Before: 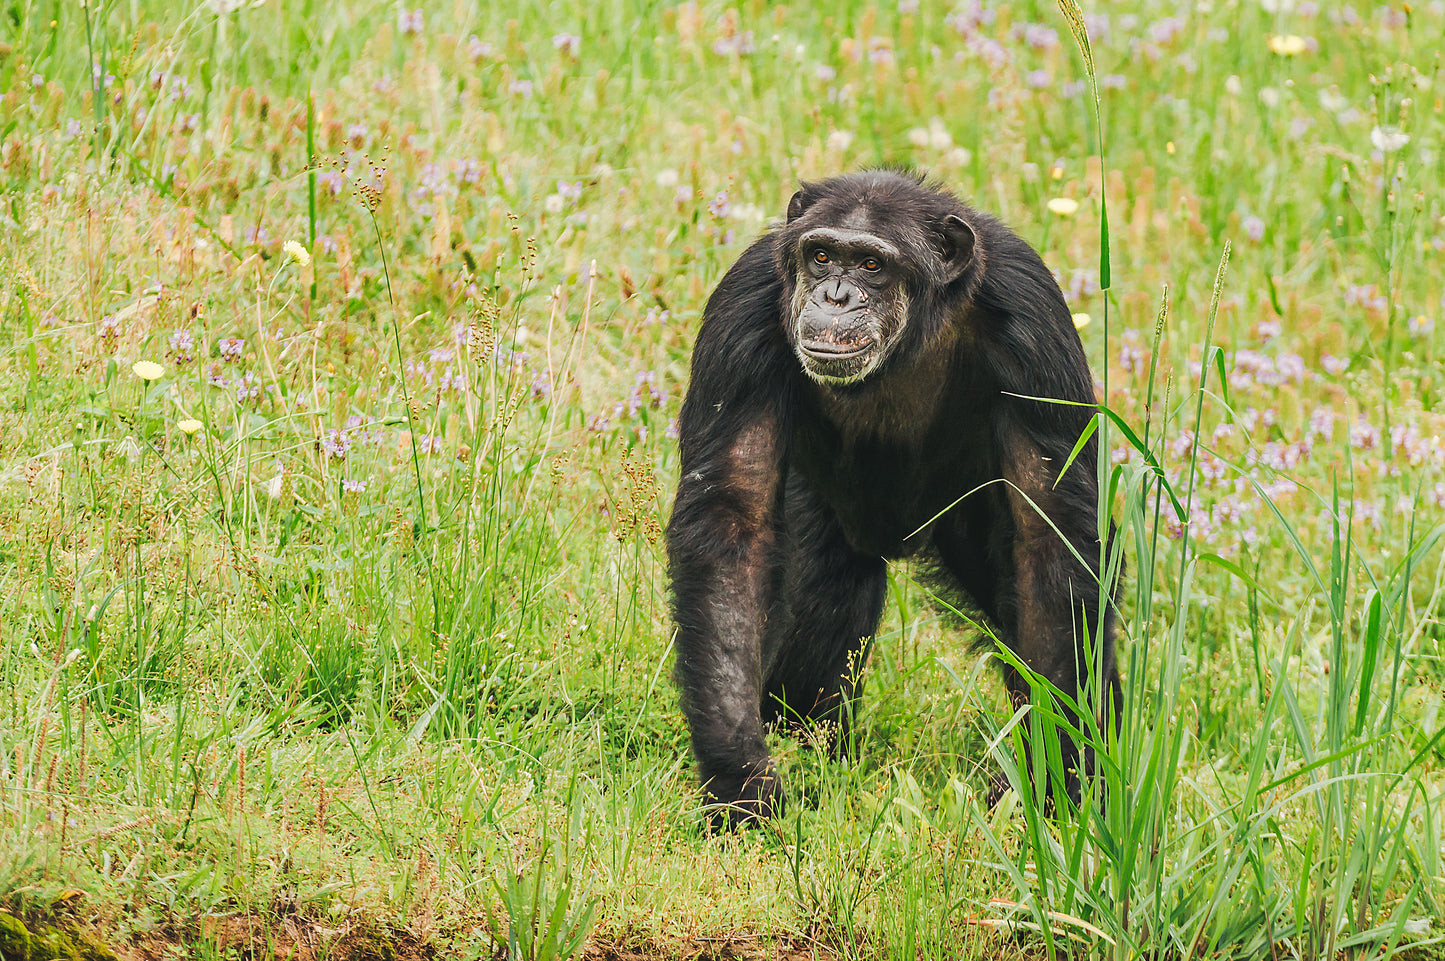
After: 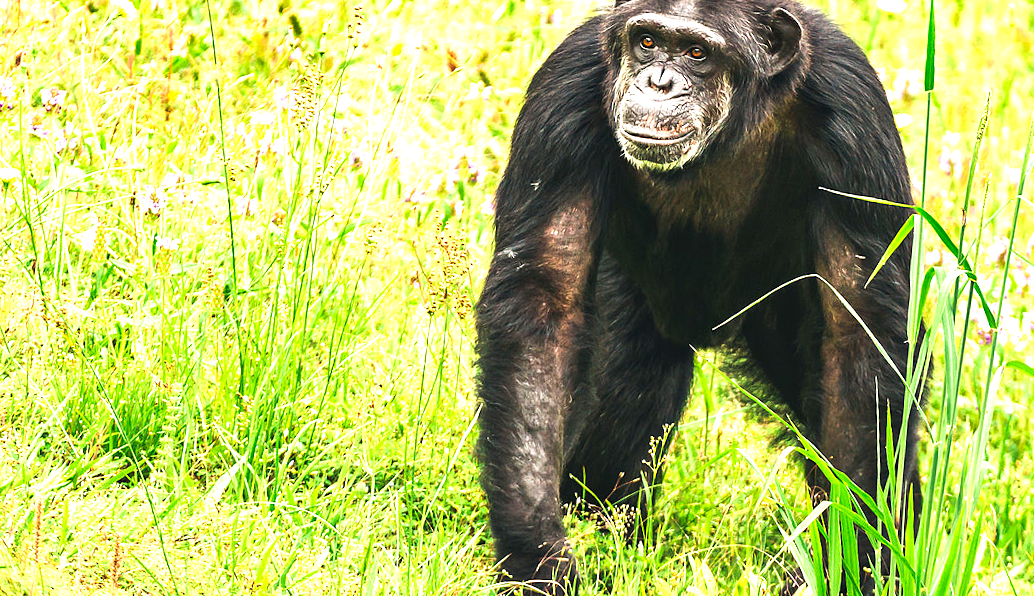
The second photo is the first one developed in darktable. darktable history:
contrast brightness saturation: contrast 0.07, brightness -0.14, saturation 0.11
crop and rotate: angle -3.37°, left 9.79%, top 20.73%, right 12.42%, bottom 11.82%
exposure: exposure 1.2 EV, compensate highlight preservation false
